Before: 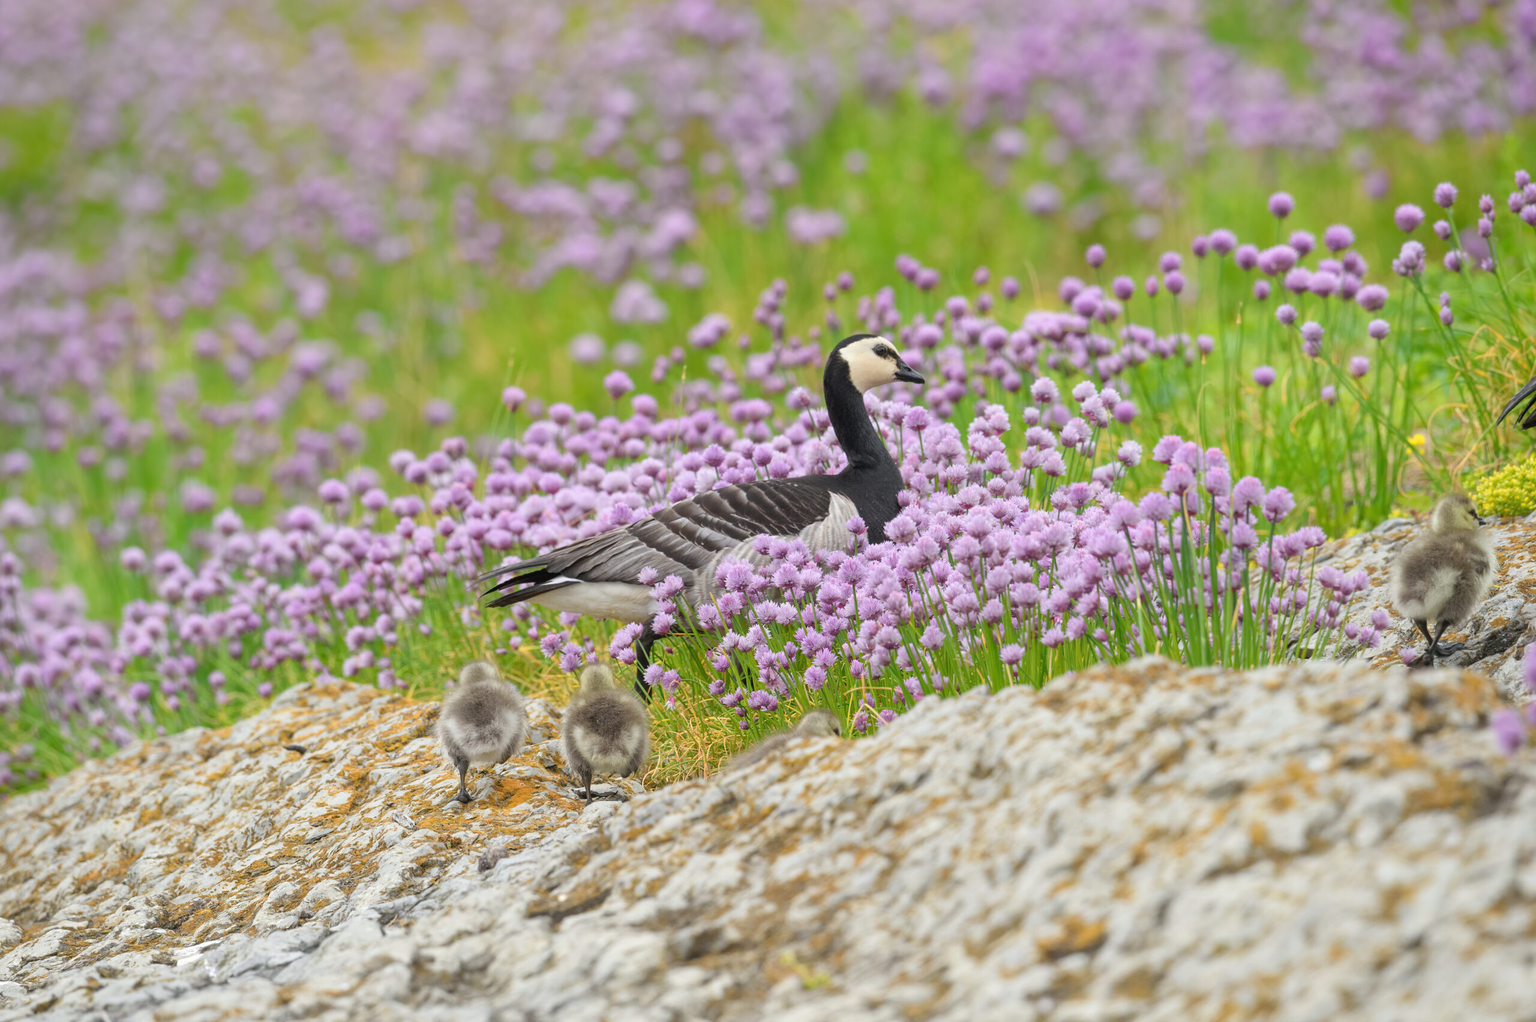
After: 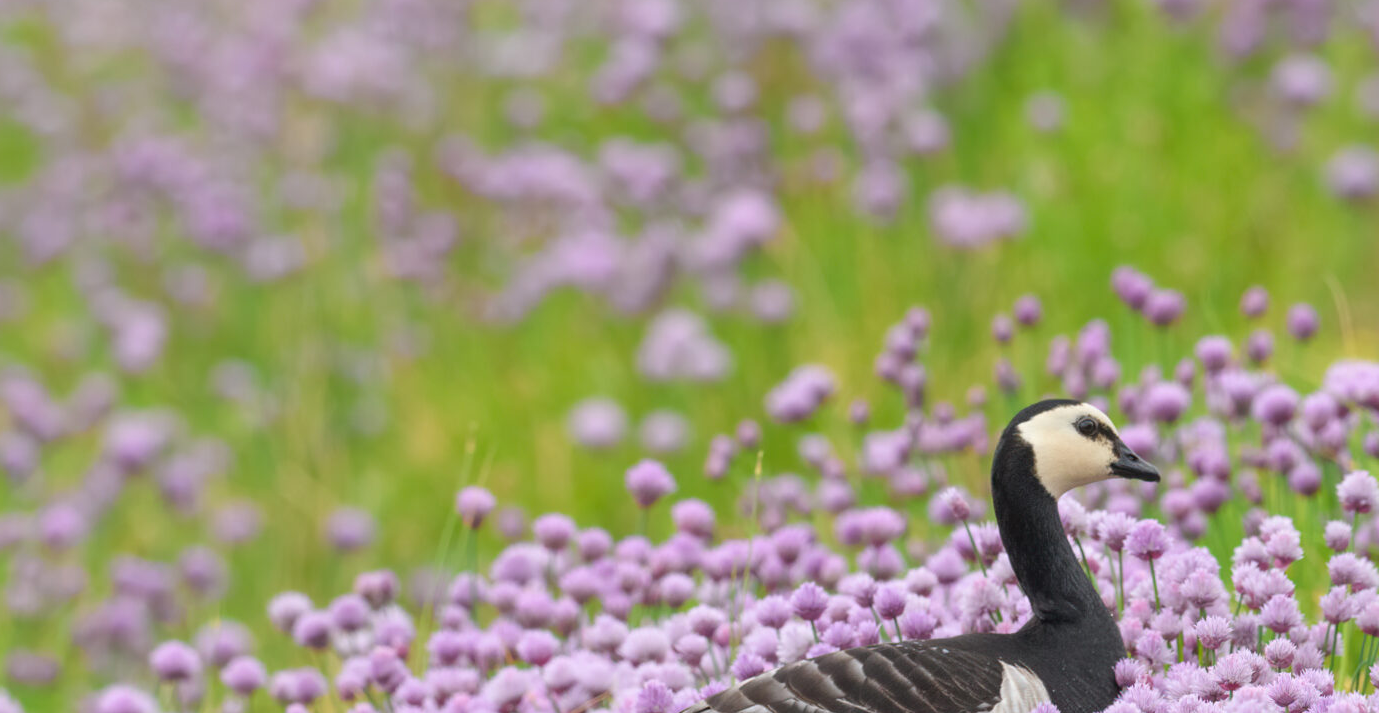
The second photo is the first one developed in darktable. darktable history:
crop: left 14.916%, top 9.29%, right 31.19%, bottom 48.815%
